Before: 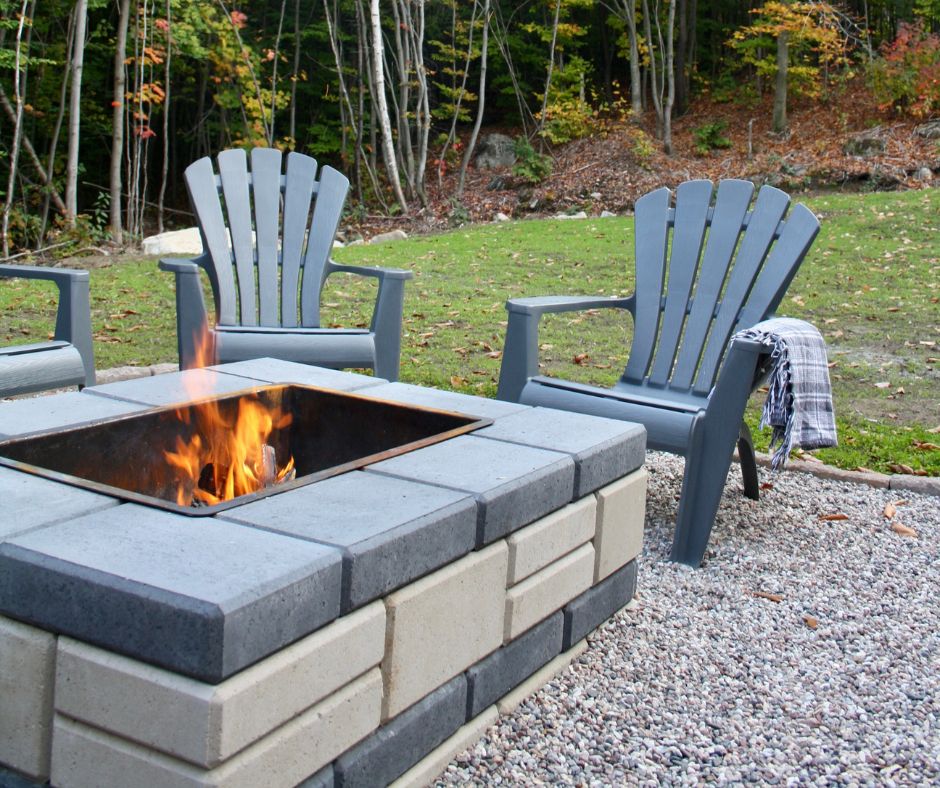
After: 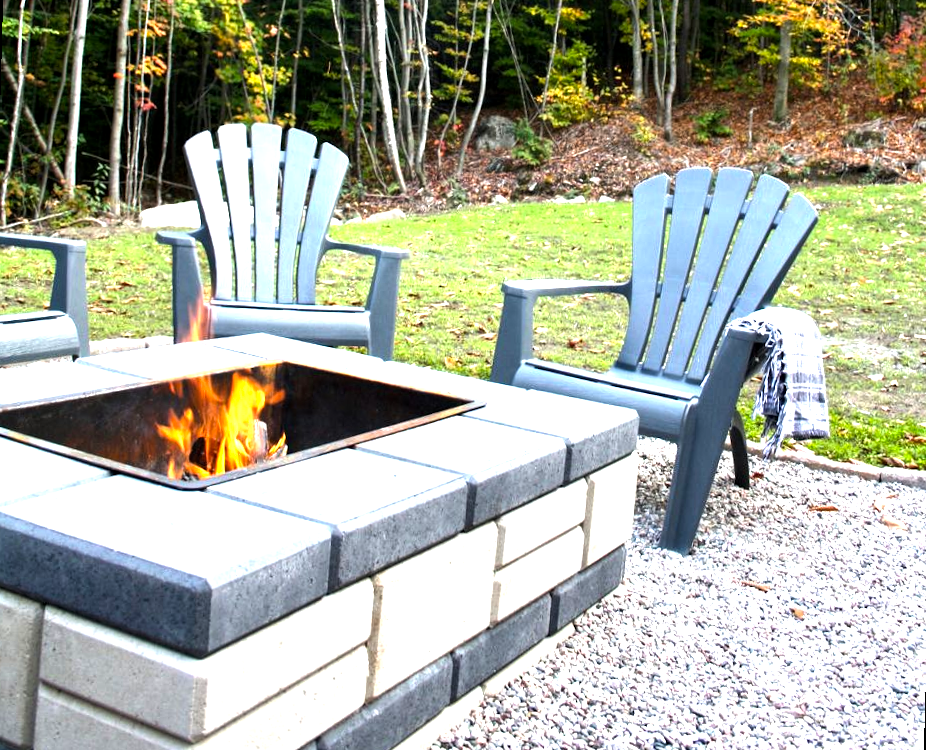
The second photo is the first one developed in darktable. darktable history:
exposure: exposure 1.089 EV, compensate highlight preservation false
color balance rgb: shadows lift › luminance -10%, power › luminance -9%, linear chroma grading › global chroma 10%, global vibrance 10%, contrast 15%, saturation formula JzAzBz (2021)
local contrast: highlights 100%, shadows 100%, detail 120%, midtone range 0.2
rotate and perspective: rotation 1.57°, crop left 0.018, crop right 0.982, crop top 0.039, crop bottom 0.961
